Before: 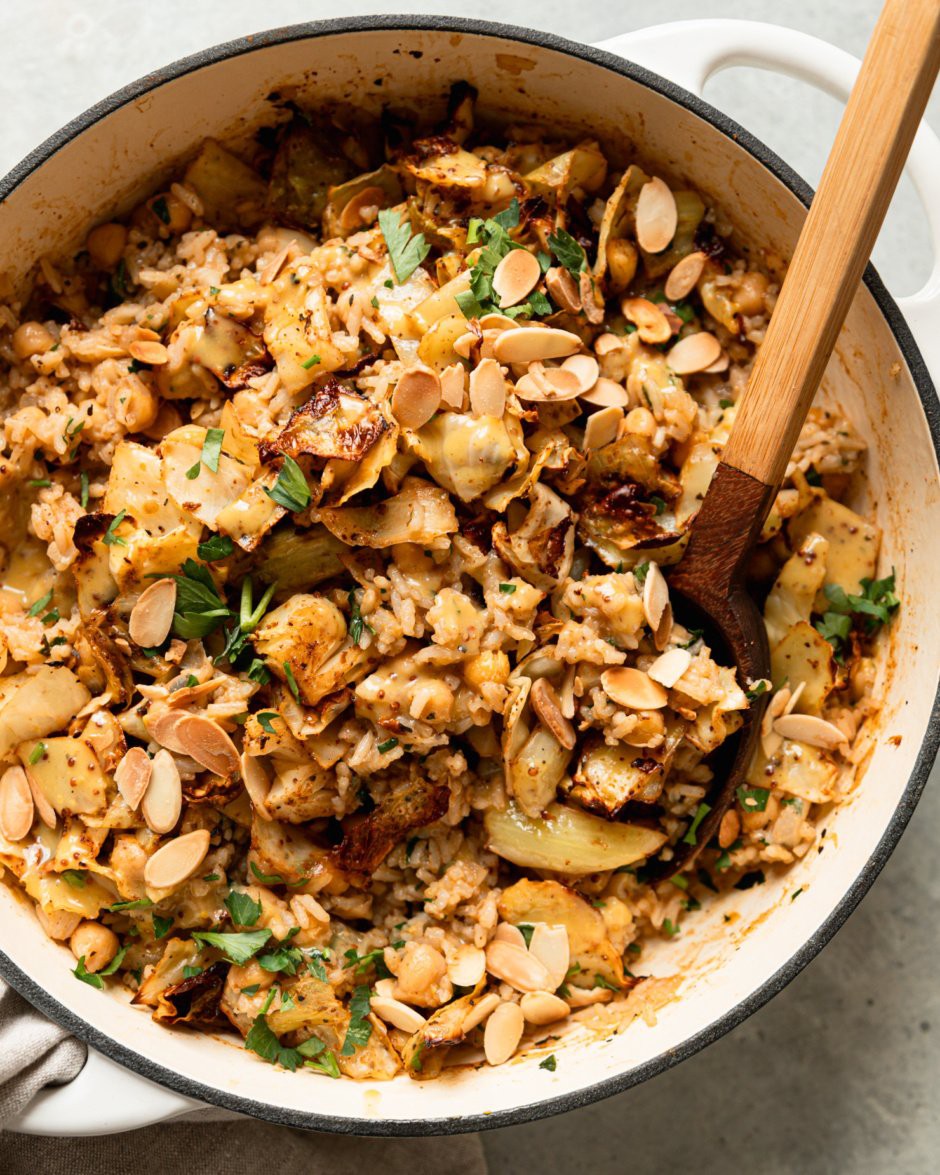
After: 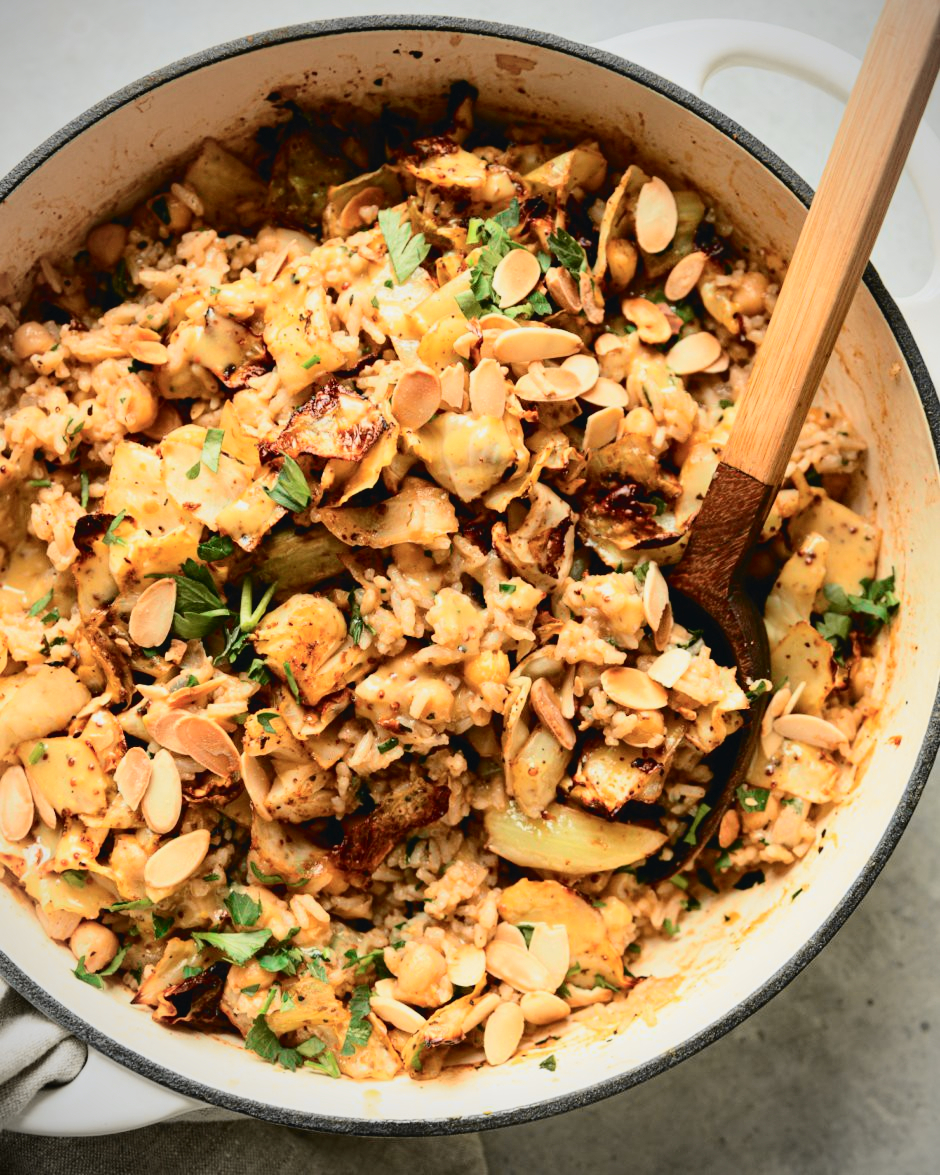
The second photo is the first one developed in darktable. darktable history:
vignetting: on, module defaults
tone curve: curves: ch0 [(0, 0.026) (0.104, 0.1) (0.233, 0.262) (0.398, 0.507) (0.498, 0.621) (0.65, 0.757) (0.835, 0.883) (1, 0.961)]; ch1 [(0, 0) (0.346, 0.307) (0.408, 0.369) (0.453, 0.457) (0.482, 0.476) (0.502, 0.498) (0.521, 0.503) (0.553, 0.554) (0.638, 0.646) (0.693, 0.727) (1, 1)]; ch2 [(0, 0) (0.366, 0.337) (0.434, 0.46) (0.485, 0.494) (0.5, 0.494) (0.511, 0.508) (0.537, 0.55) (0.579, 0.599) (0.663, 0.67) (1, 1)], color space Lab, independent channels, preserve colors none
